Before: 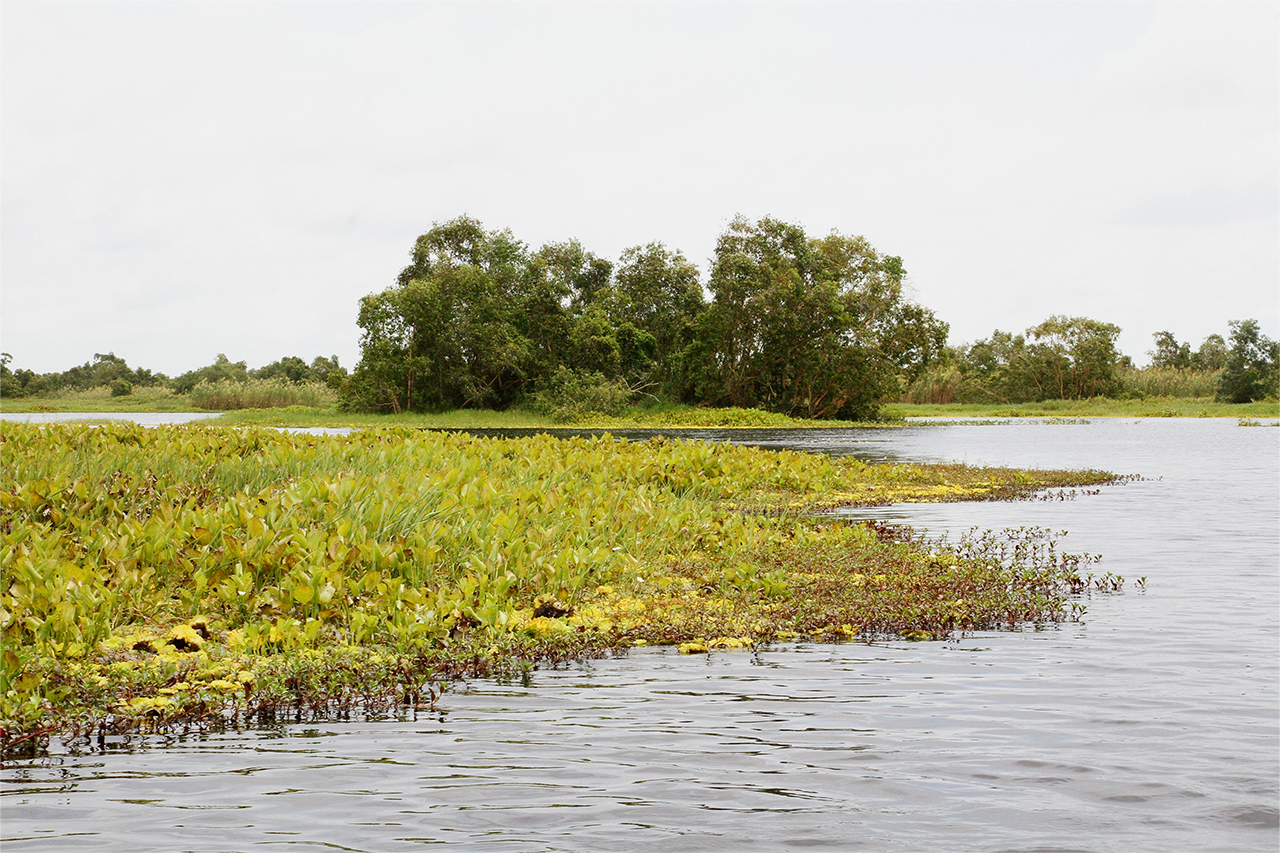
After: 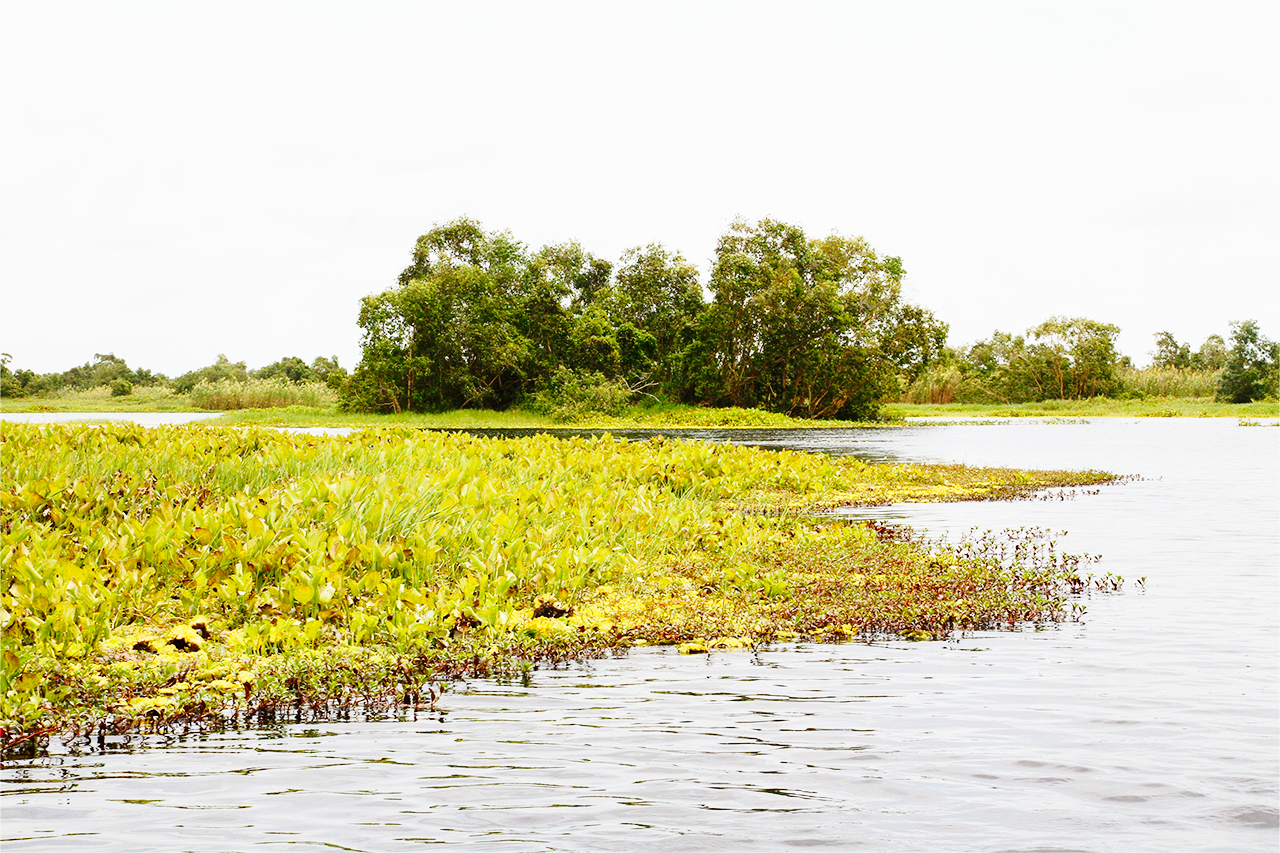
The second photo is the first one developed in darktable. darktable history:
exposure: compensate highlight preservation false
contrast brightness saturation: saturation 0.103
base curve: curves: ch0 [(0, 0) (0.028, 0.03) (0.121, 0.232) (0.46, 0.748) (0.859, 0.968) (1, 1)], preserve colors none
